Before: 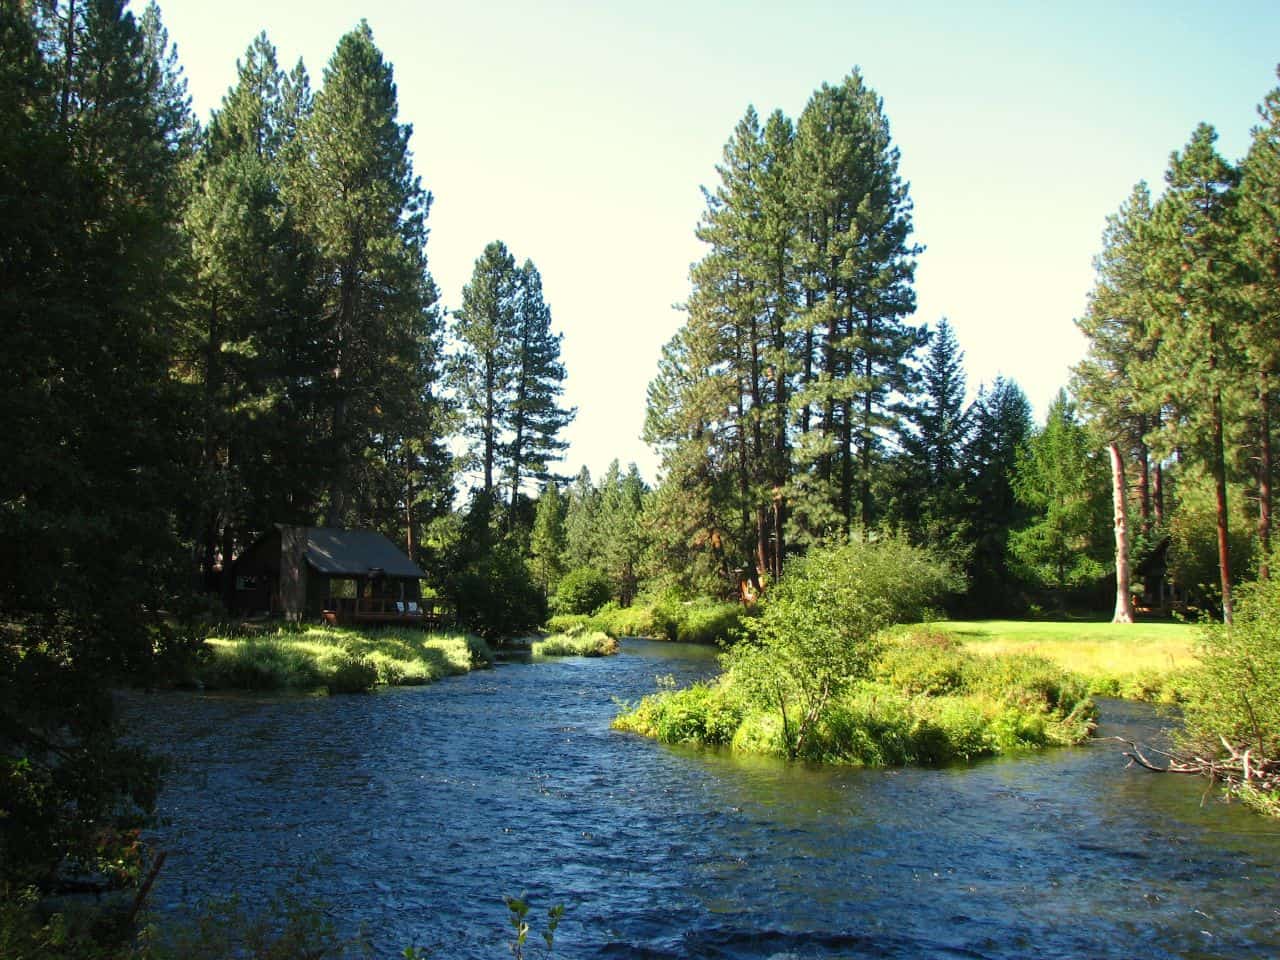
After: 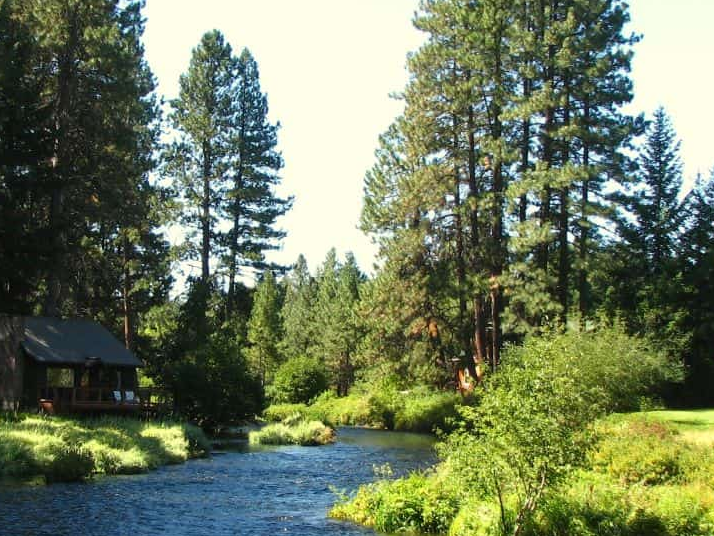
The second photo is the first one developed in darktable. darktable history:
crop and rotate: left 22.13%, top 22.054%, right 22.026%, bottom 22.102%
